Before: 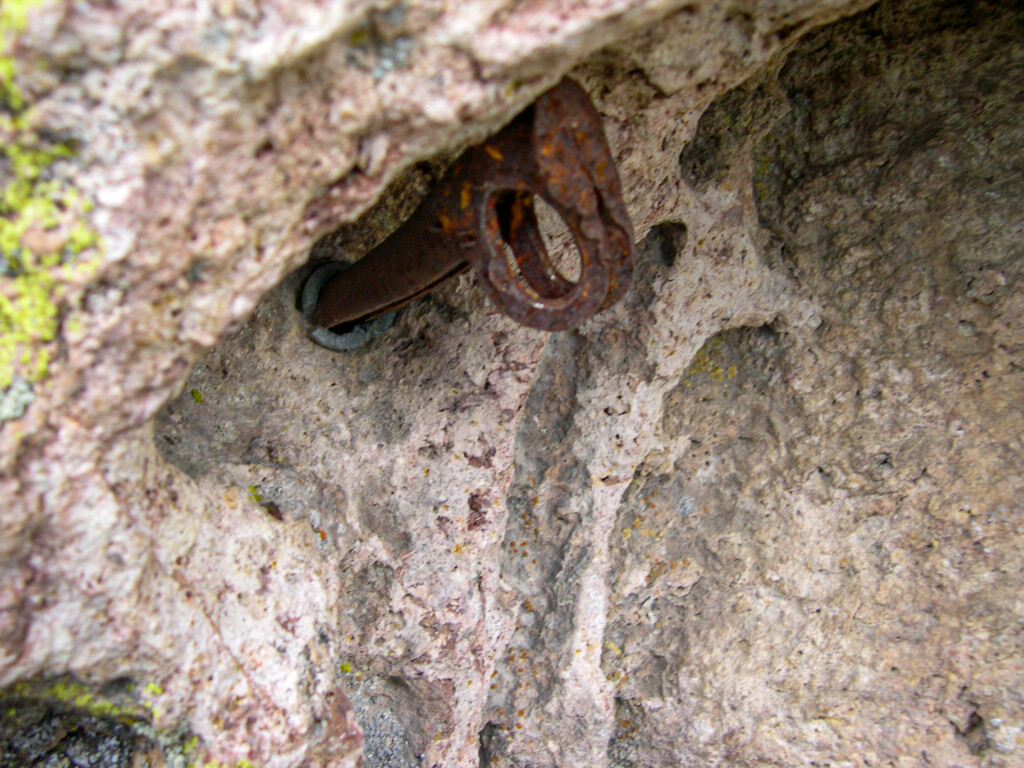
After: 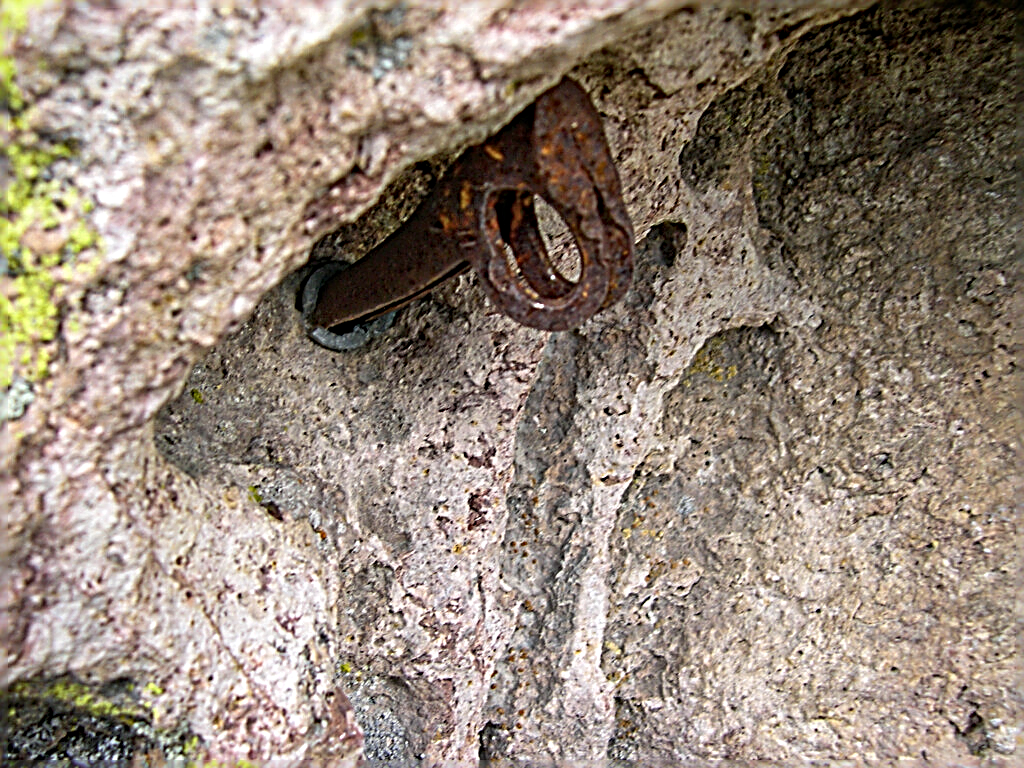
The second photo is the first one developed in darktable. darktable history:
sharpen: radius 3.16, amount 1.734
